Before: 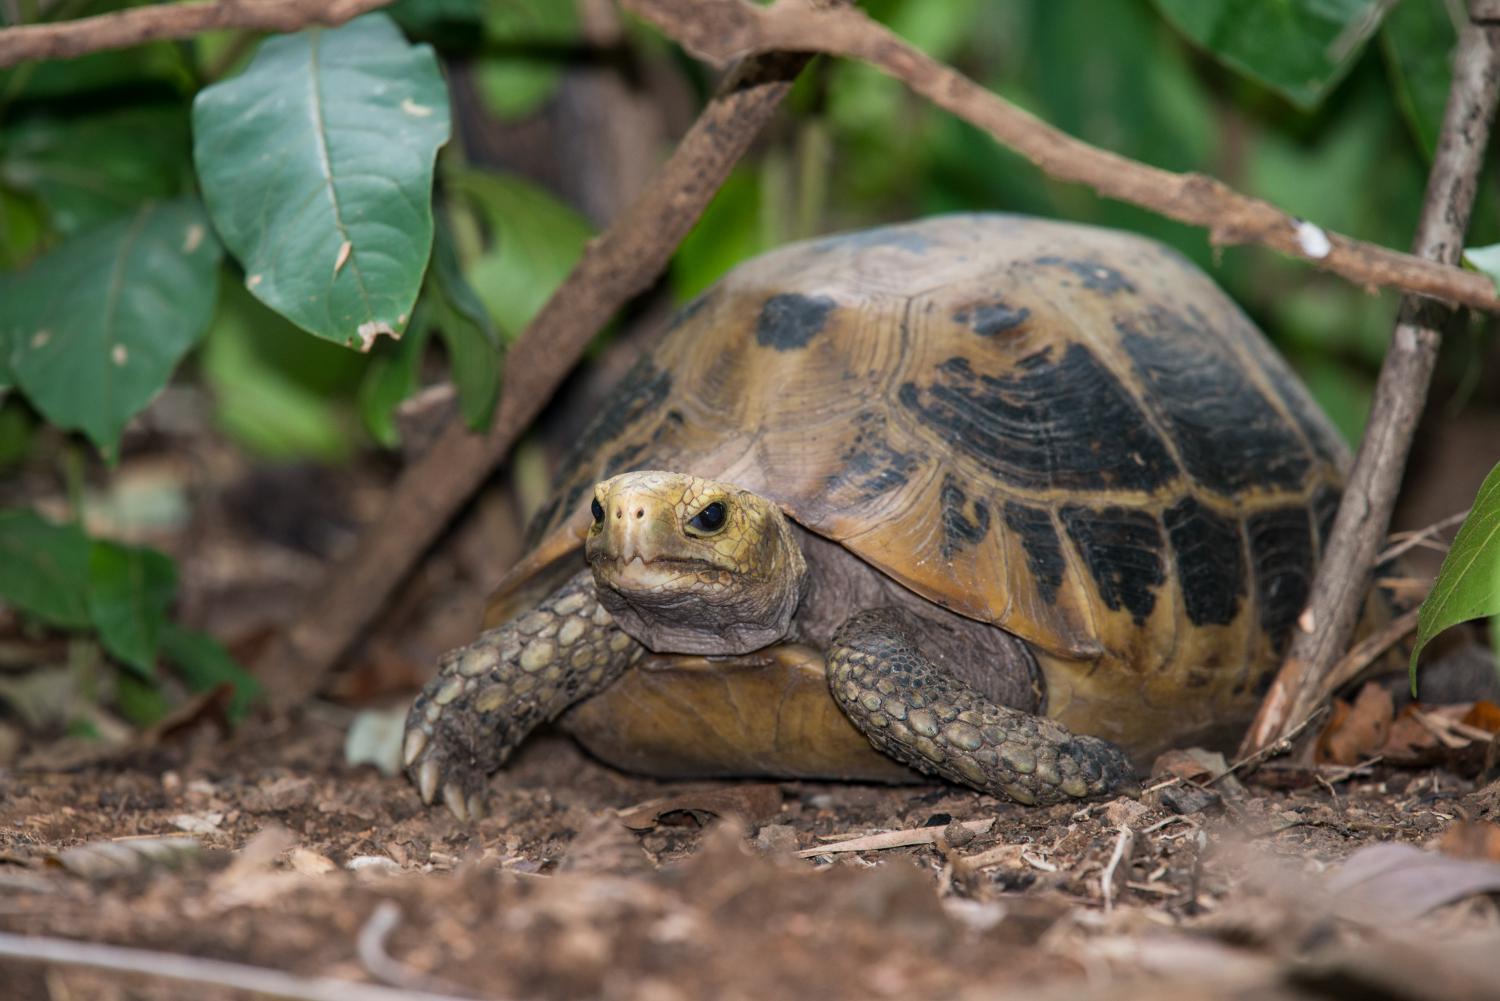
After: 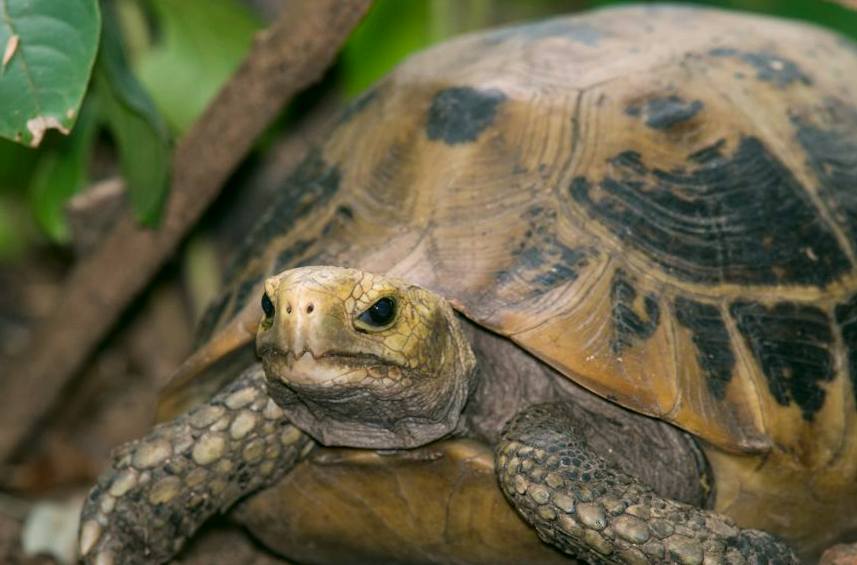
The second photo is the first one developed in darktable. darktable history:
rotate and perspective: lens shift (vertical) 0.048, lens shift (horizontal) -0.024, automatic cropping off
crop and rotate: left 22.13%, top 22.054%, right 22.026%, bottom 22.102%
color correction: highlights a* 4.02, highlights b* 4.98, shadows a* -7.55, shadows b* 4.98
